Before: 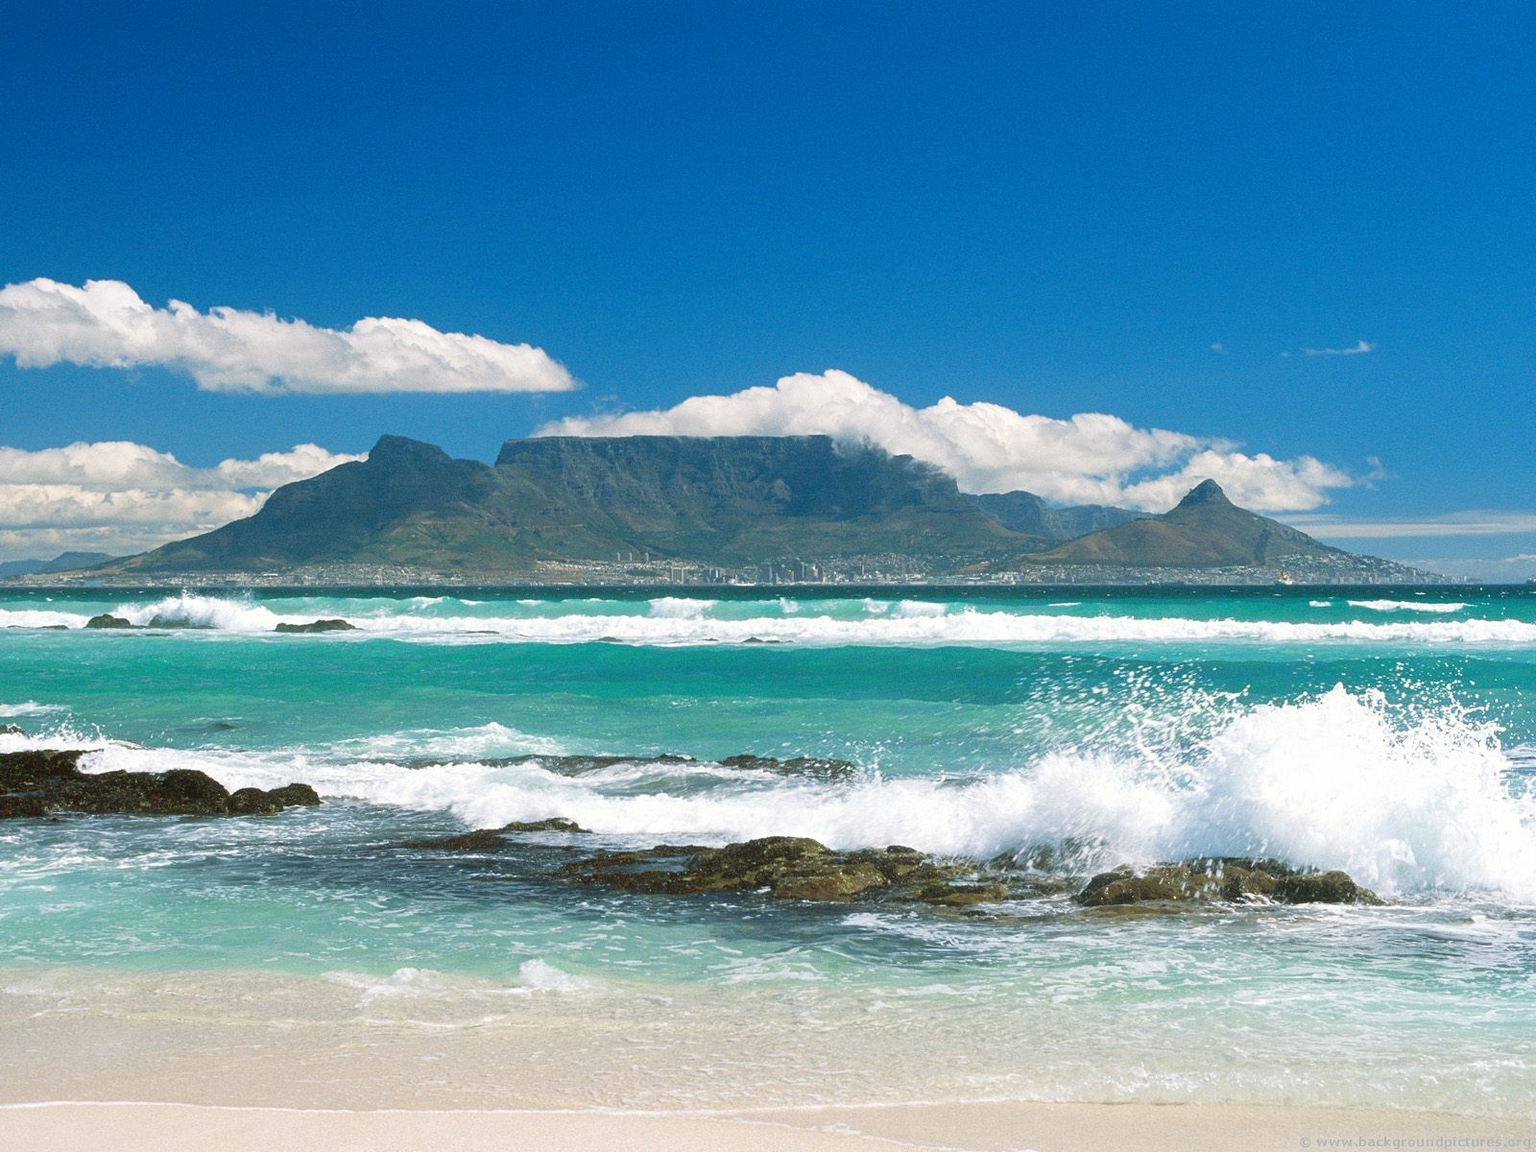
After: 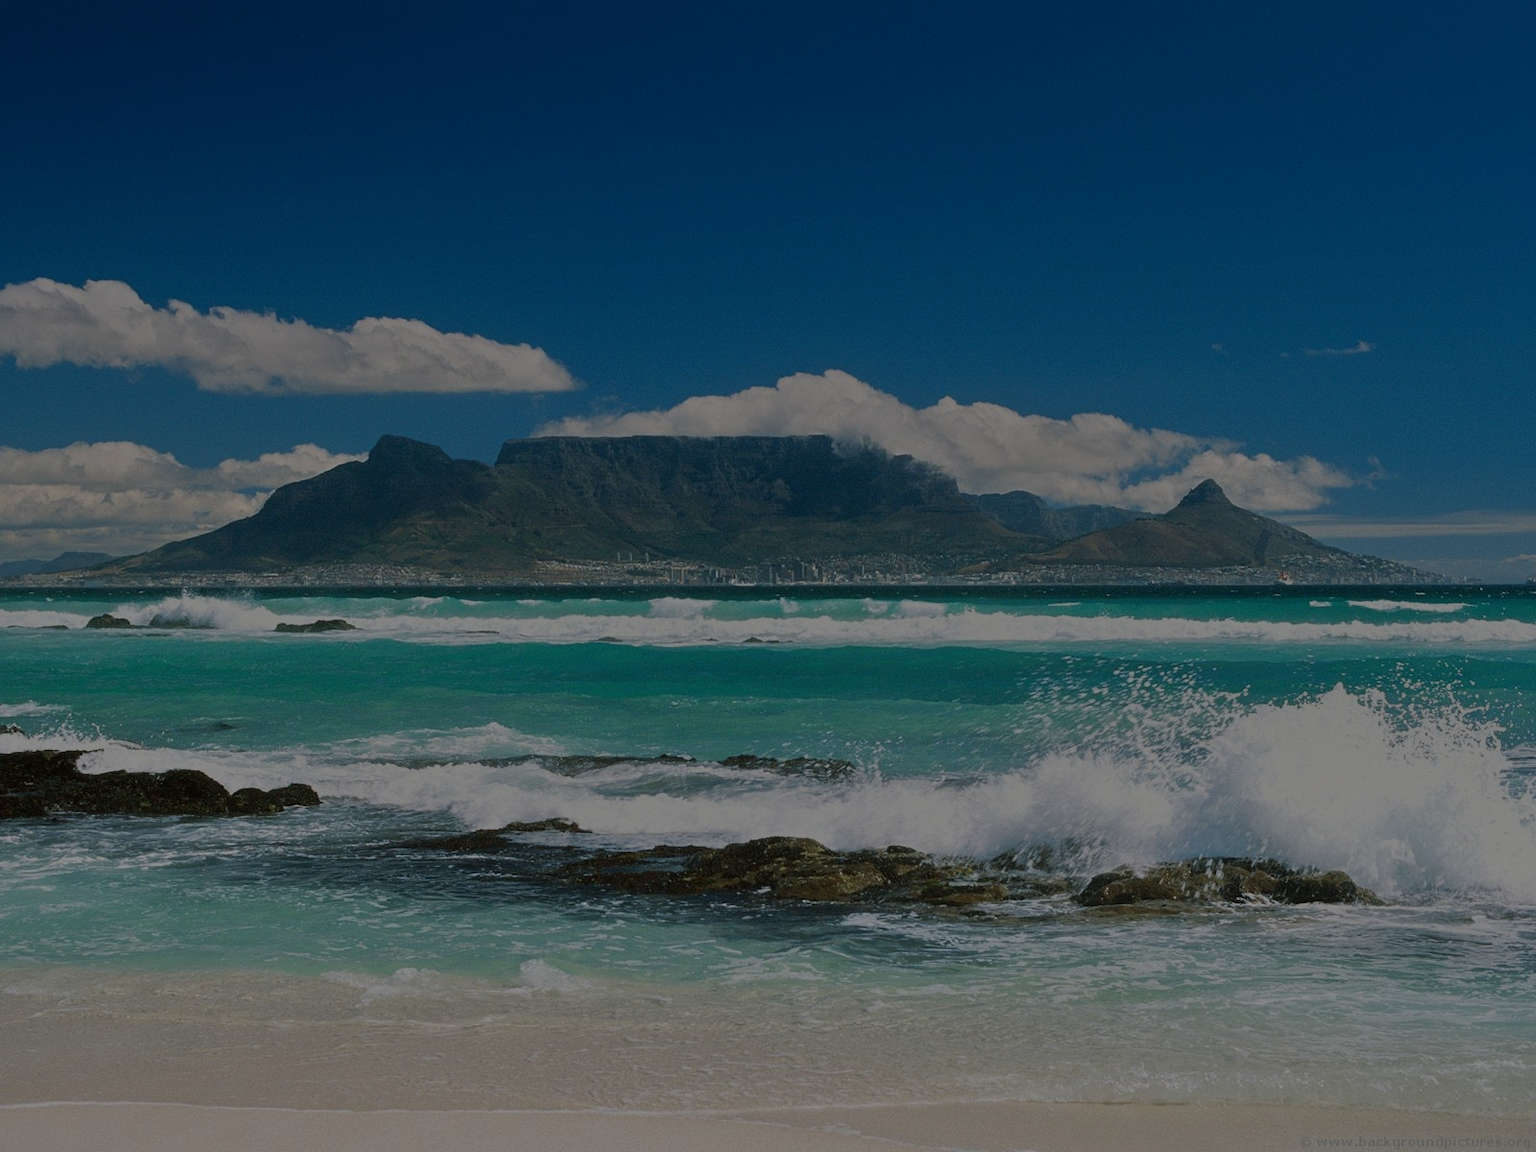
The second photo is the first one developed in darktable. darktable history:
graduated density: on, module defaults
tone equalizer: -8 EV -2 EV, -7 EV -2 EV, -6 EV -2 EV, -5 EV -2 EV, -4 EV -2 EV, -3 EV -2 EV, -2 EV -2 EV, -1 EV -1.63 EV, +0 EV -2 EV
